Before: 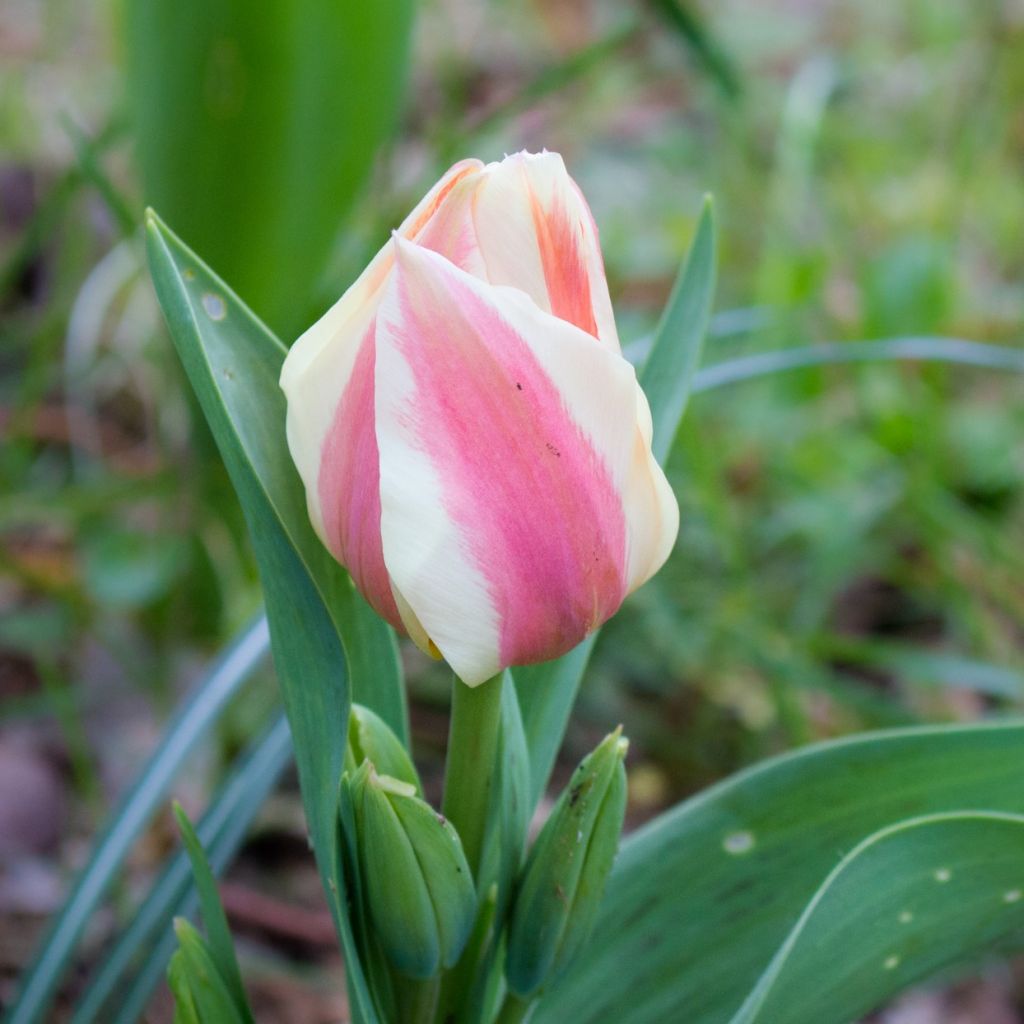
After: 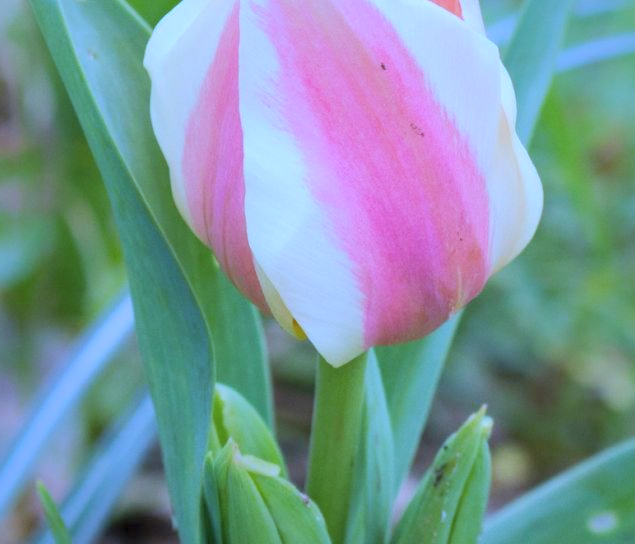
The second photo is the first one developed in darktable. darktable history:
contrast brightness saturation: brightness 0.13
base curve: curves: ch0 [(0, 0) (0.262, 0.32) (0.722, 0.705) (1, 1)]
white balance: red 0.871, blue 1.249
shadows and highlights: on, module defaults
crop: left 13.312%, top 31.28%, right 24.627%, bottom 15.582%
